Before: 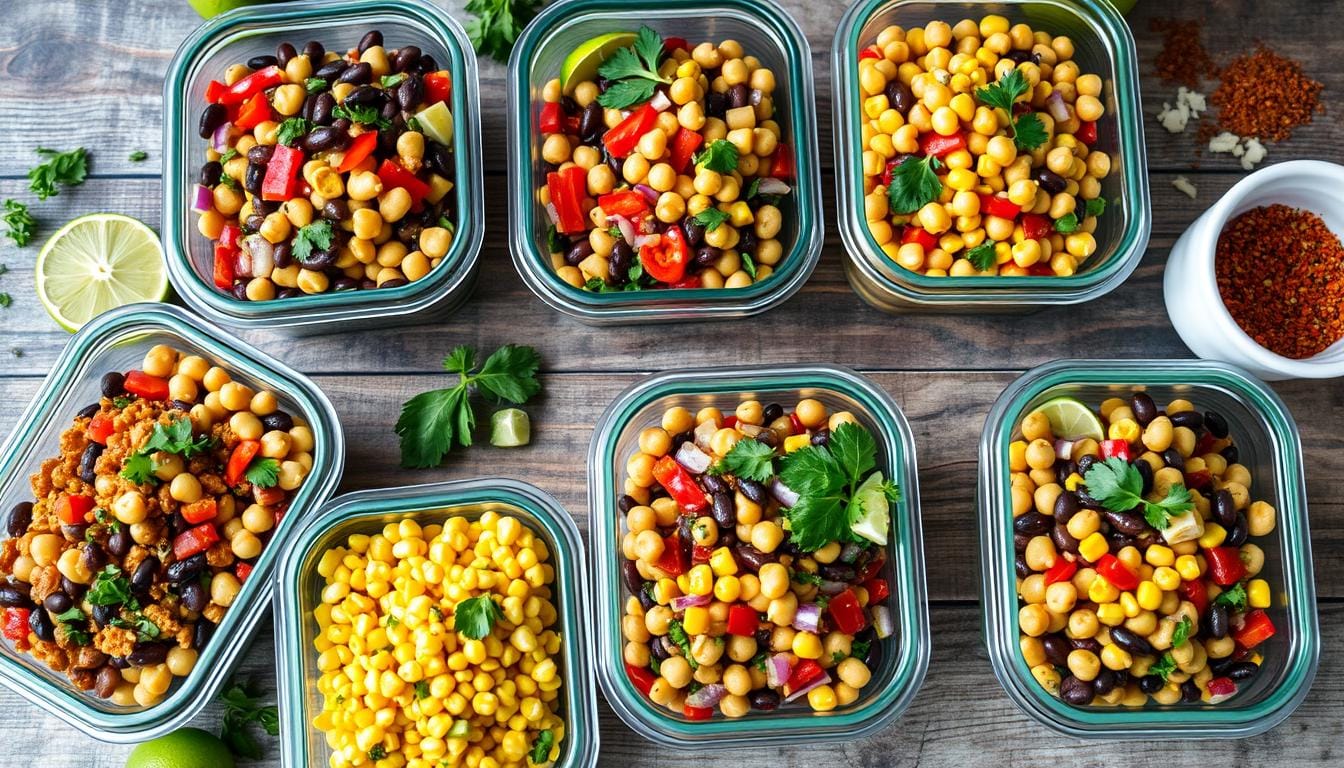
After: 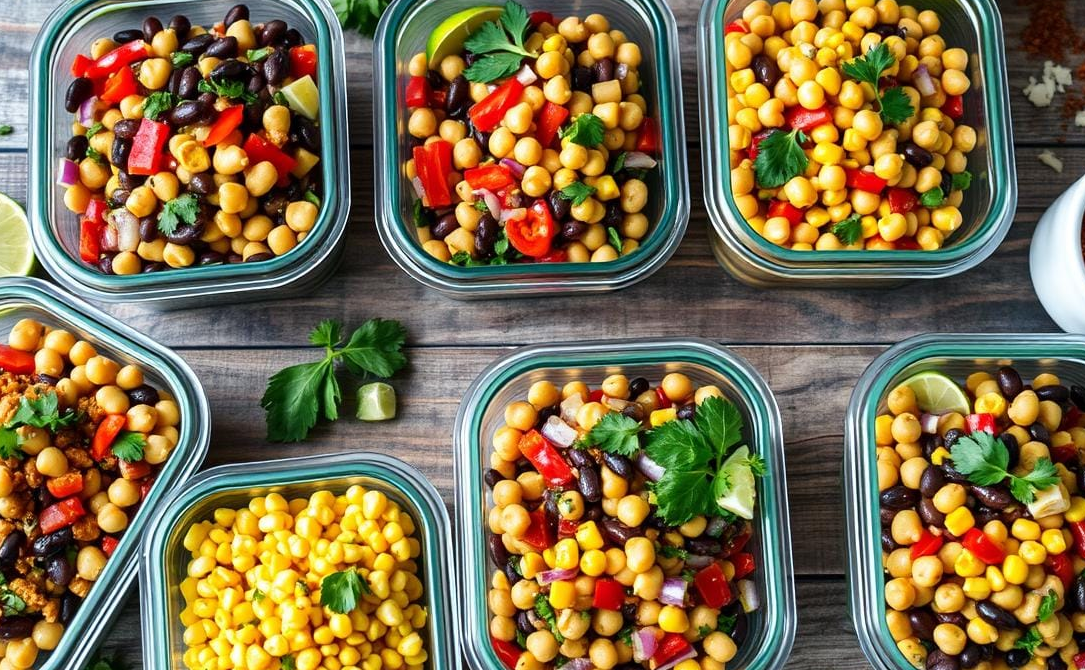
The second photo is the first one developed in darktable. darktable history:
crop: left 10%, top 3.479%, right 9.256%, bottom 9.267%
